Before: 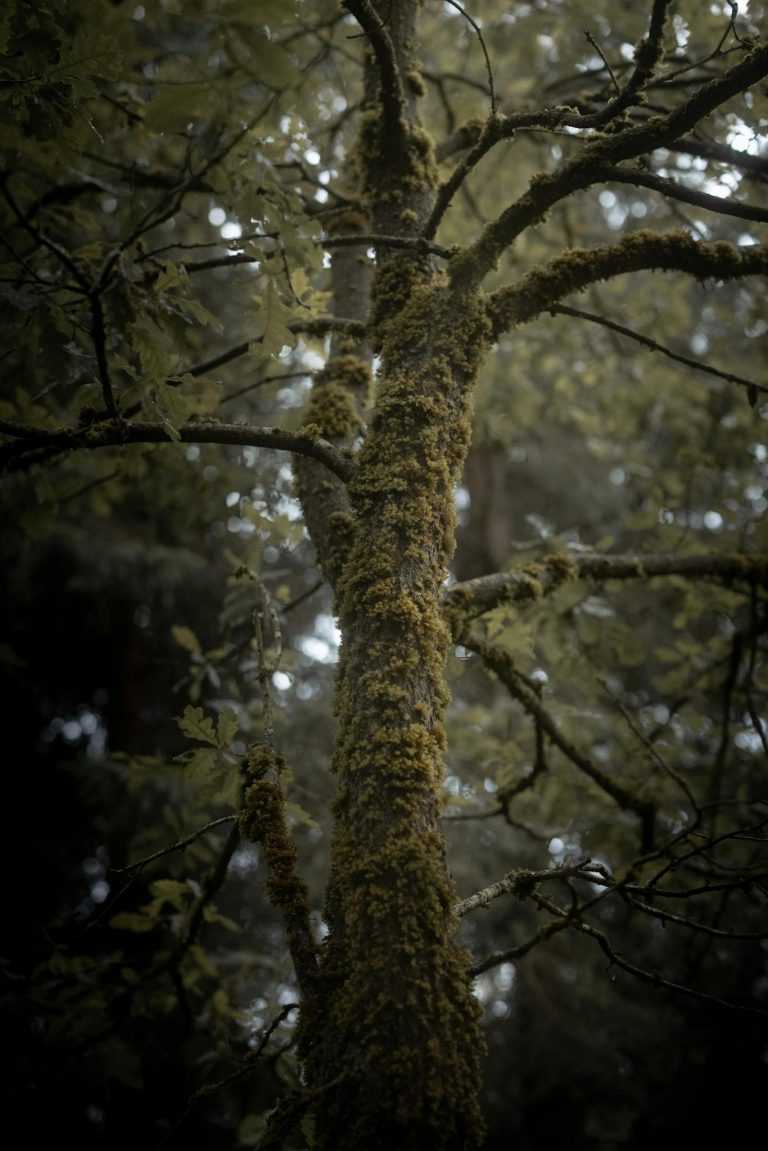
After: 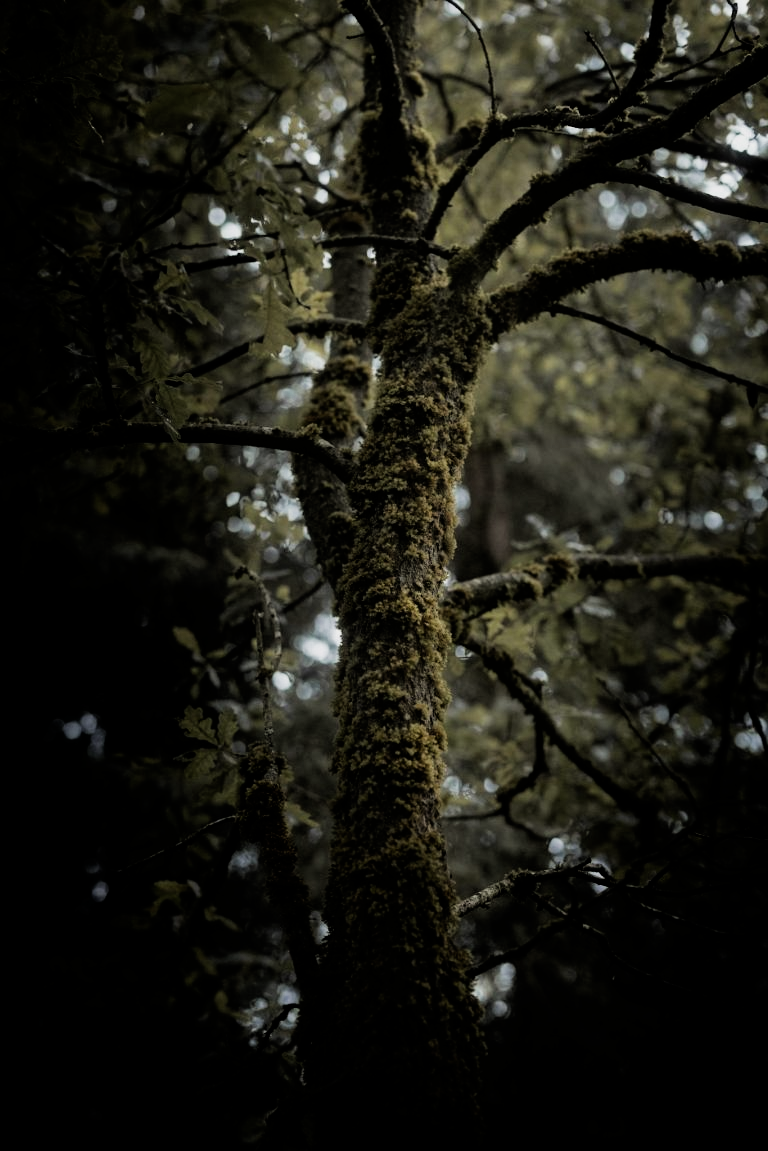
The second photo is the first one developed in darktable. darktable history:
filmic rgb: black relative exposure -5 EV, white relative exposure 3.5 EV, hardness 3.19, contrast 1.4, highlights saturation mix -50%
color zones: curves: ch0 [(0, 0.497) (0.143, 0.5) (0.286, 0.5) (0.429, 0.483) (0.571, 0.116) (0.714, -0.006) (0.857, 0.28) (1, 0.497)]
